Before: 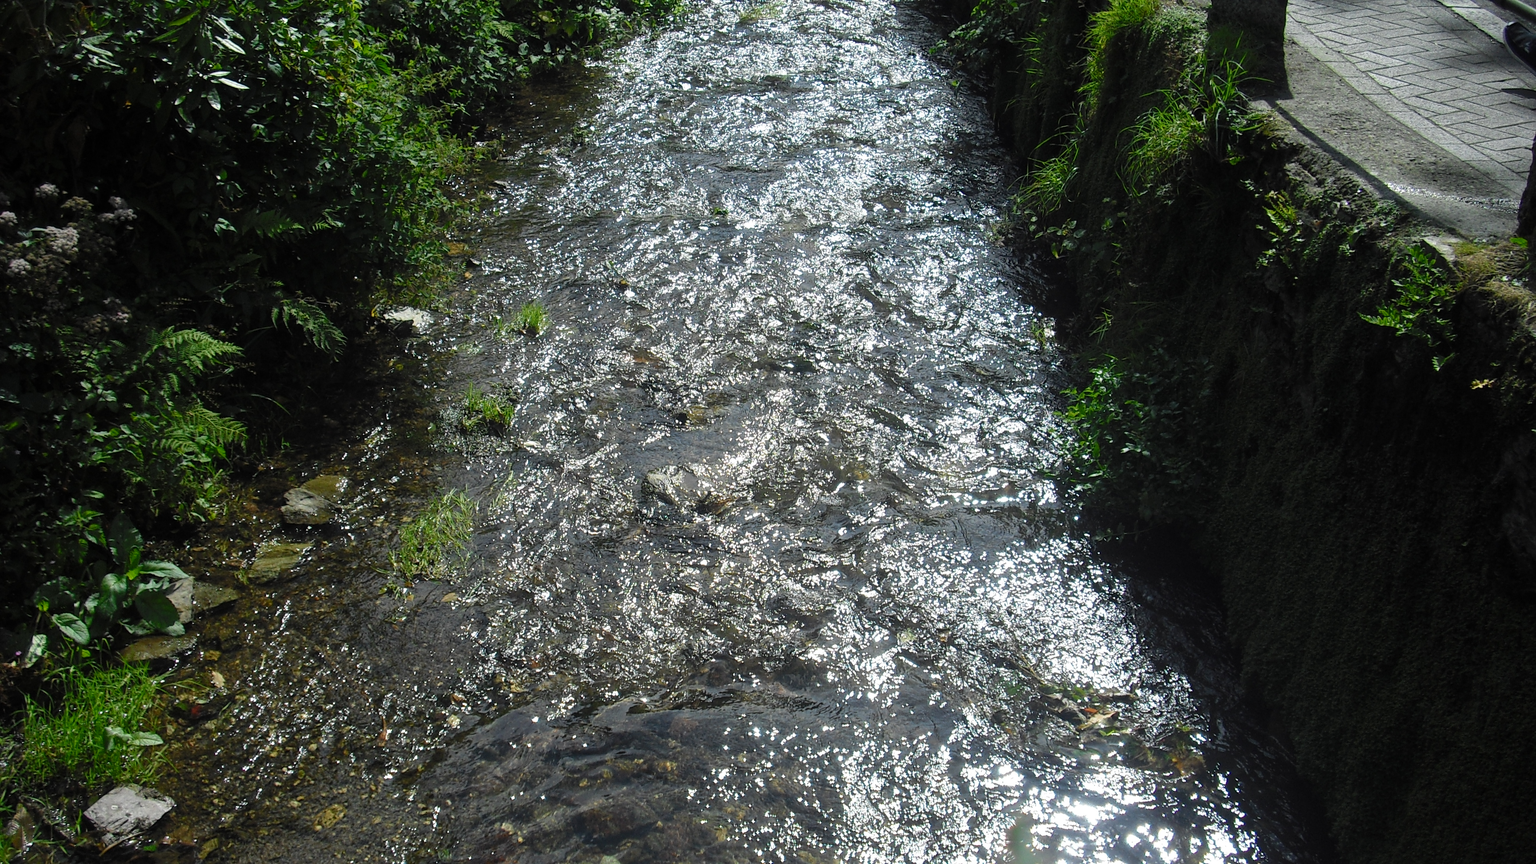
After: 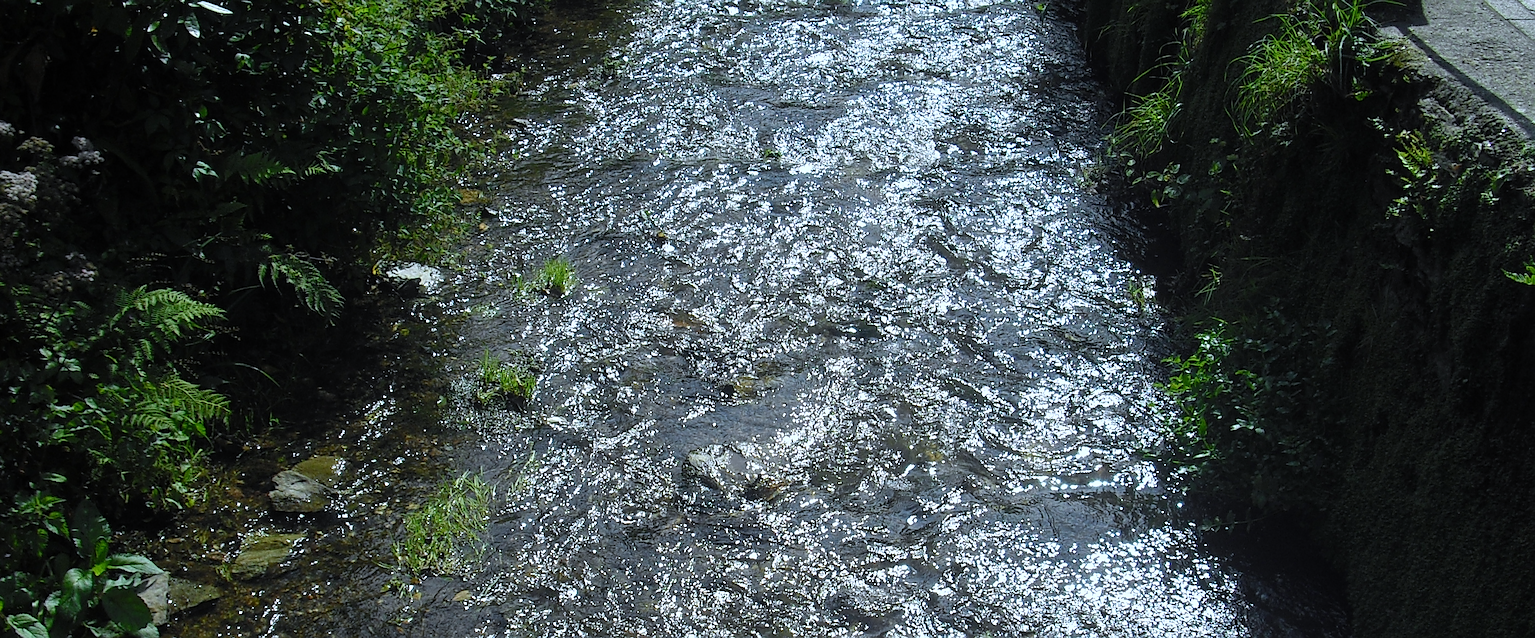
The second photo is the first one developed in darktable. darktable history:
white balance: red 0.924, blue 1.095
sharpen: on, module defaults
crop: left 3.015%, top 8.969%, right 9.647%, bottom 26.457%
